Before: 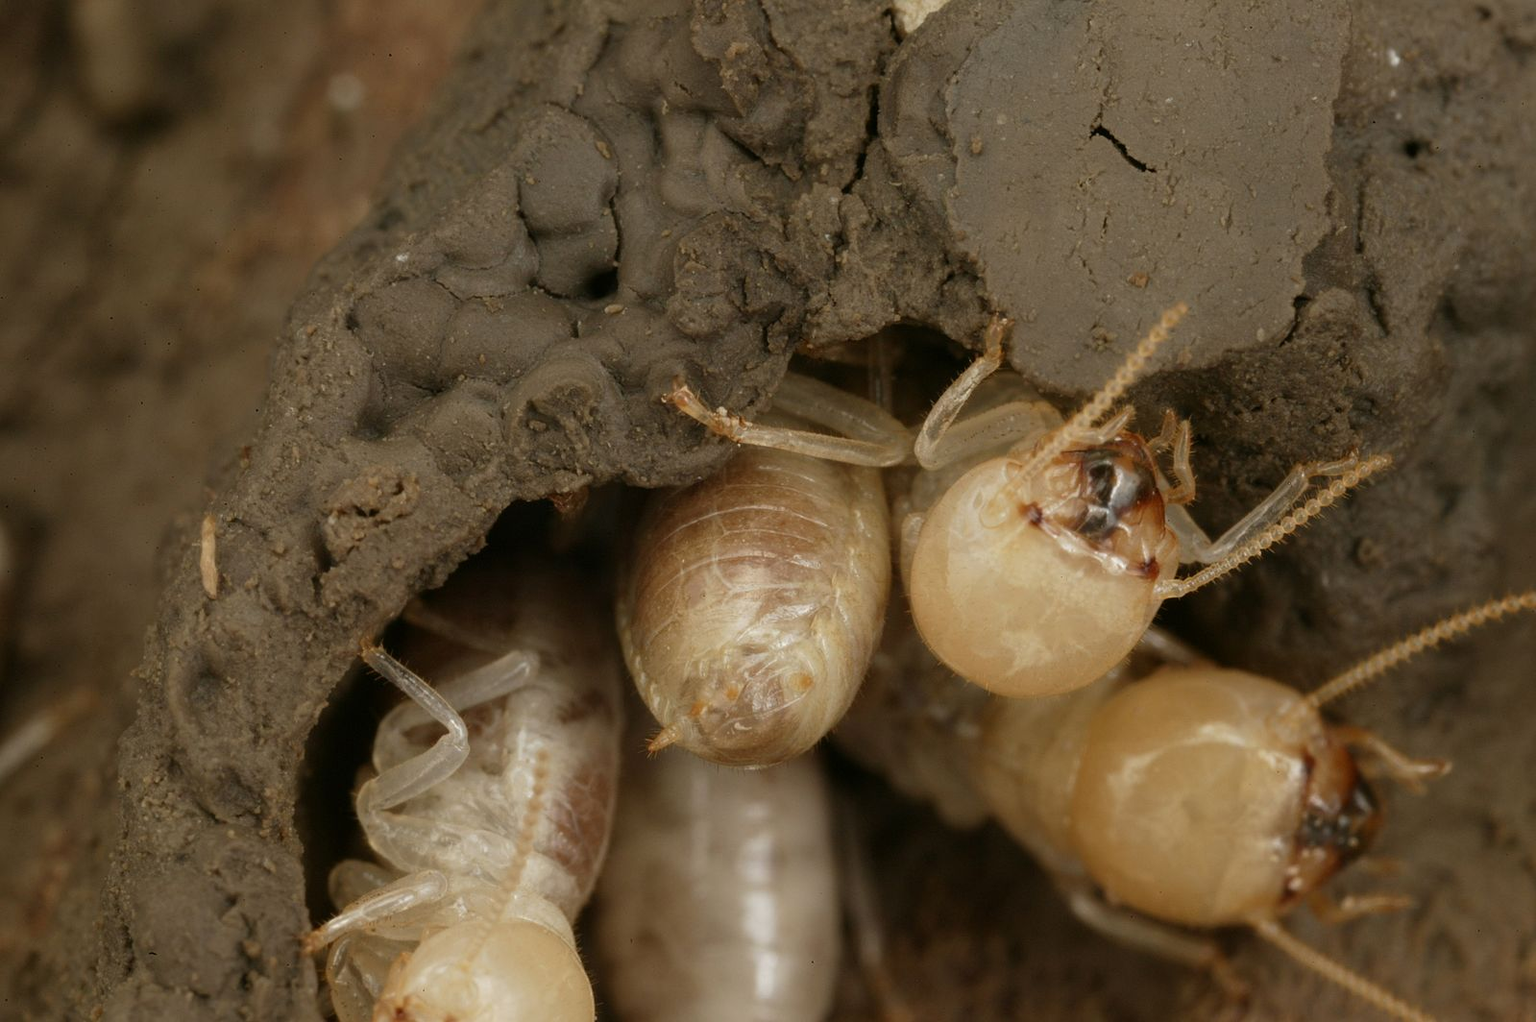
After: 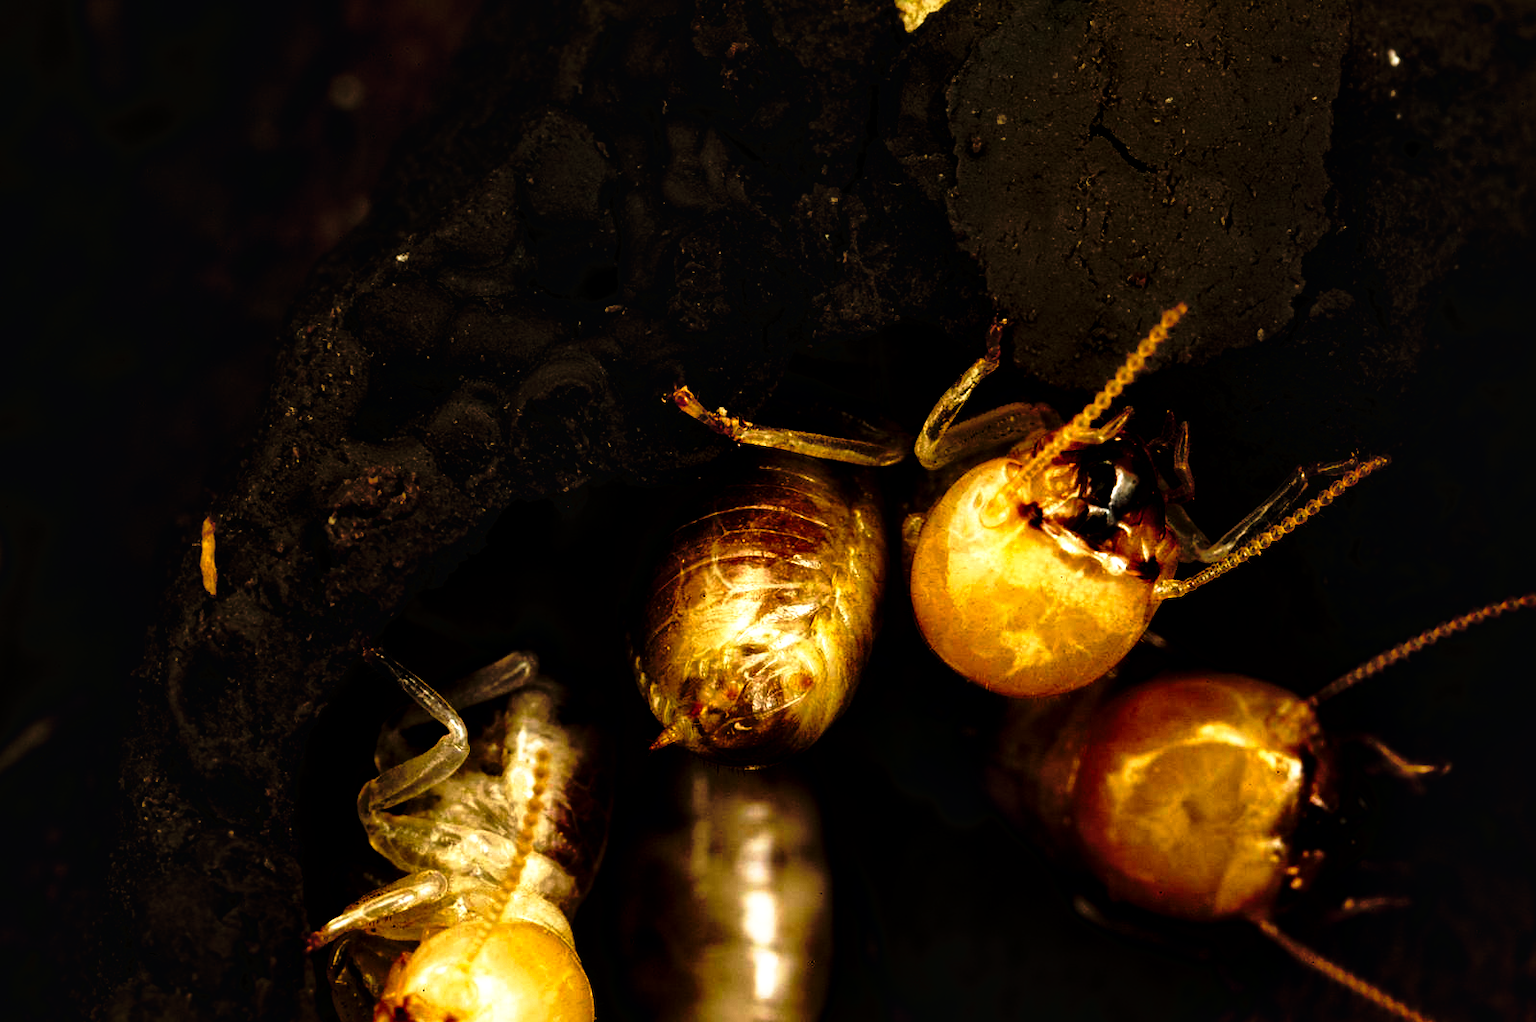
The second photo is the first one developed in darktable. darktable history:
tone curve: curves: ch0 [(0, 0) (0.003, 0.005) (0.011, 0.005) (0.025, 0.006) (0.044, 0.008) (0.069, 0.01) (0.1, 0.012) (0.136, 0.015) (0.177, 0.019) (0.224, 0.017) (0.277, 0.015) (0.335, 0.018) (0.399, 0.043) (0.468, 0.118) (0.543, 0.349) (0.623, 0.591) (0.709, 0.88) (0.801, 0.983) (0.898, 0.973) (1, 1)], preserve colors none
local contrast: mode bilateral grid, contrast 25, coarseness 60, detail 151%, midtone range 0.2
